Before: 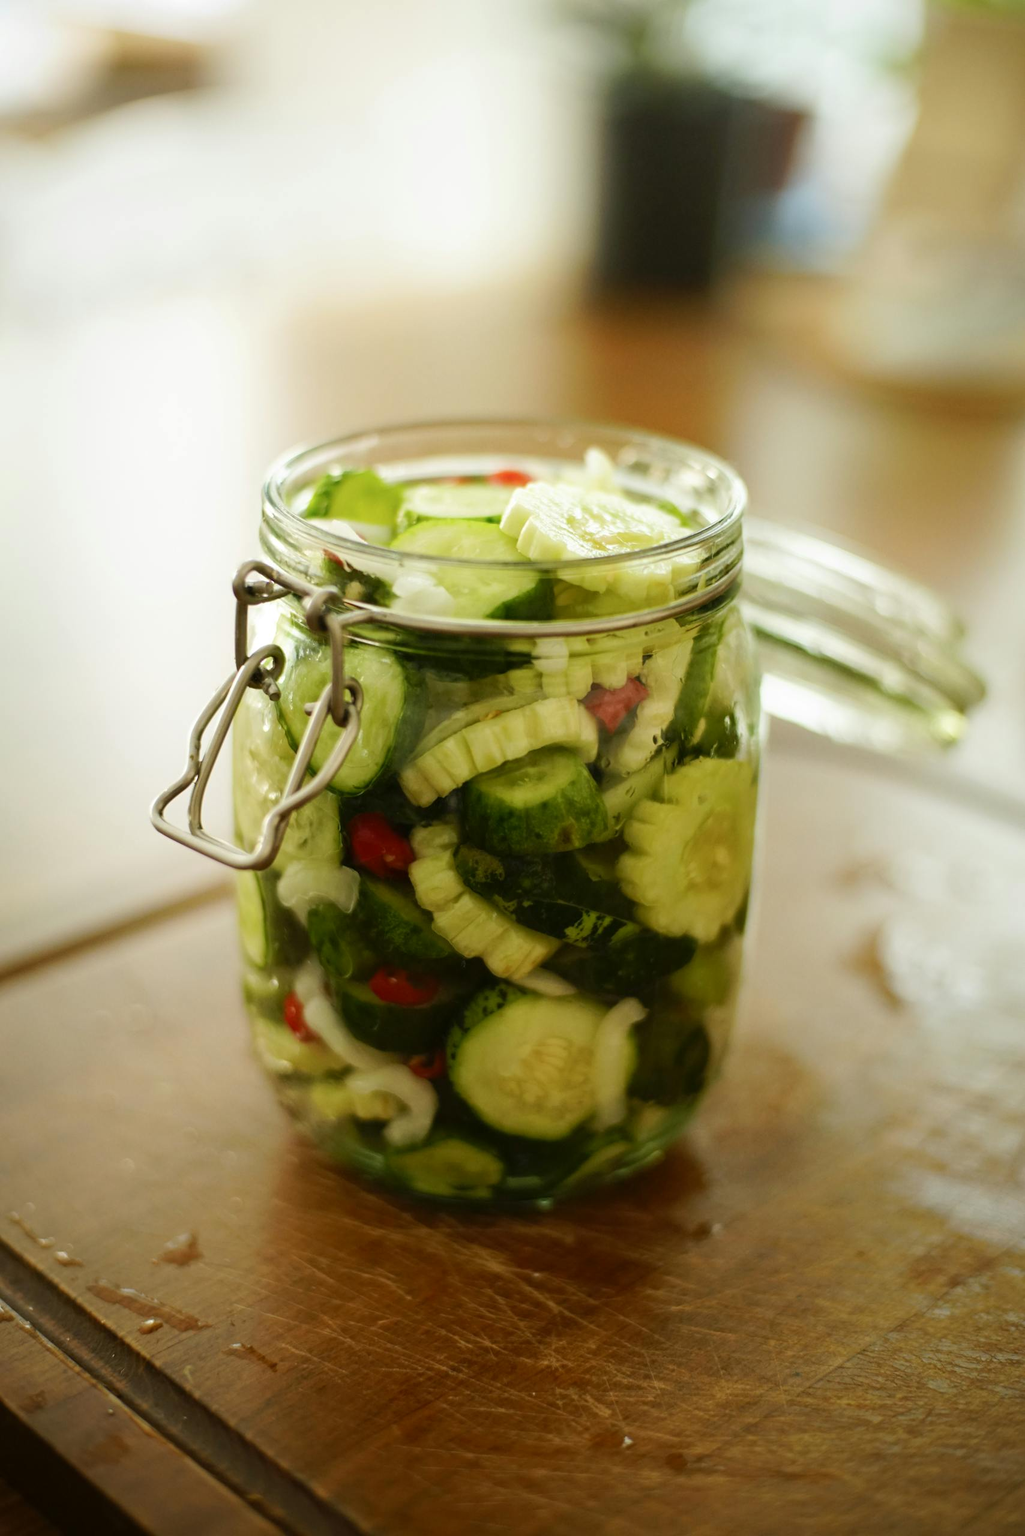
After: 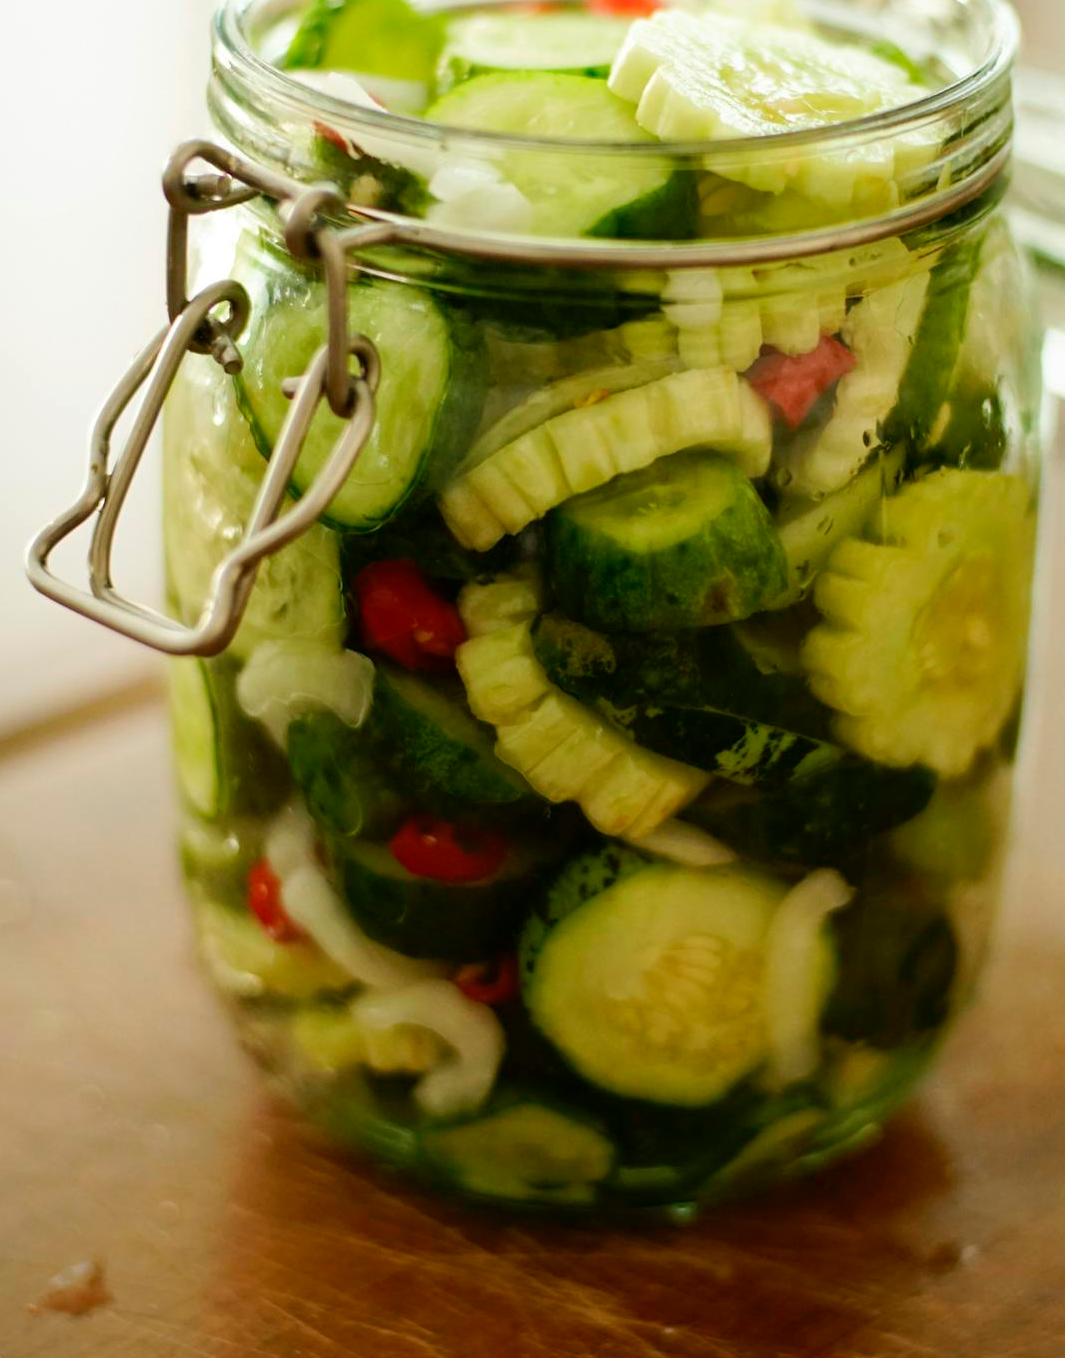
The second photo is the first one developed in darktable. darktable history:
crop: left 13.189%, top 31.036%, right 24.417%, bottom 15.883%
